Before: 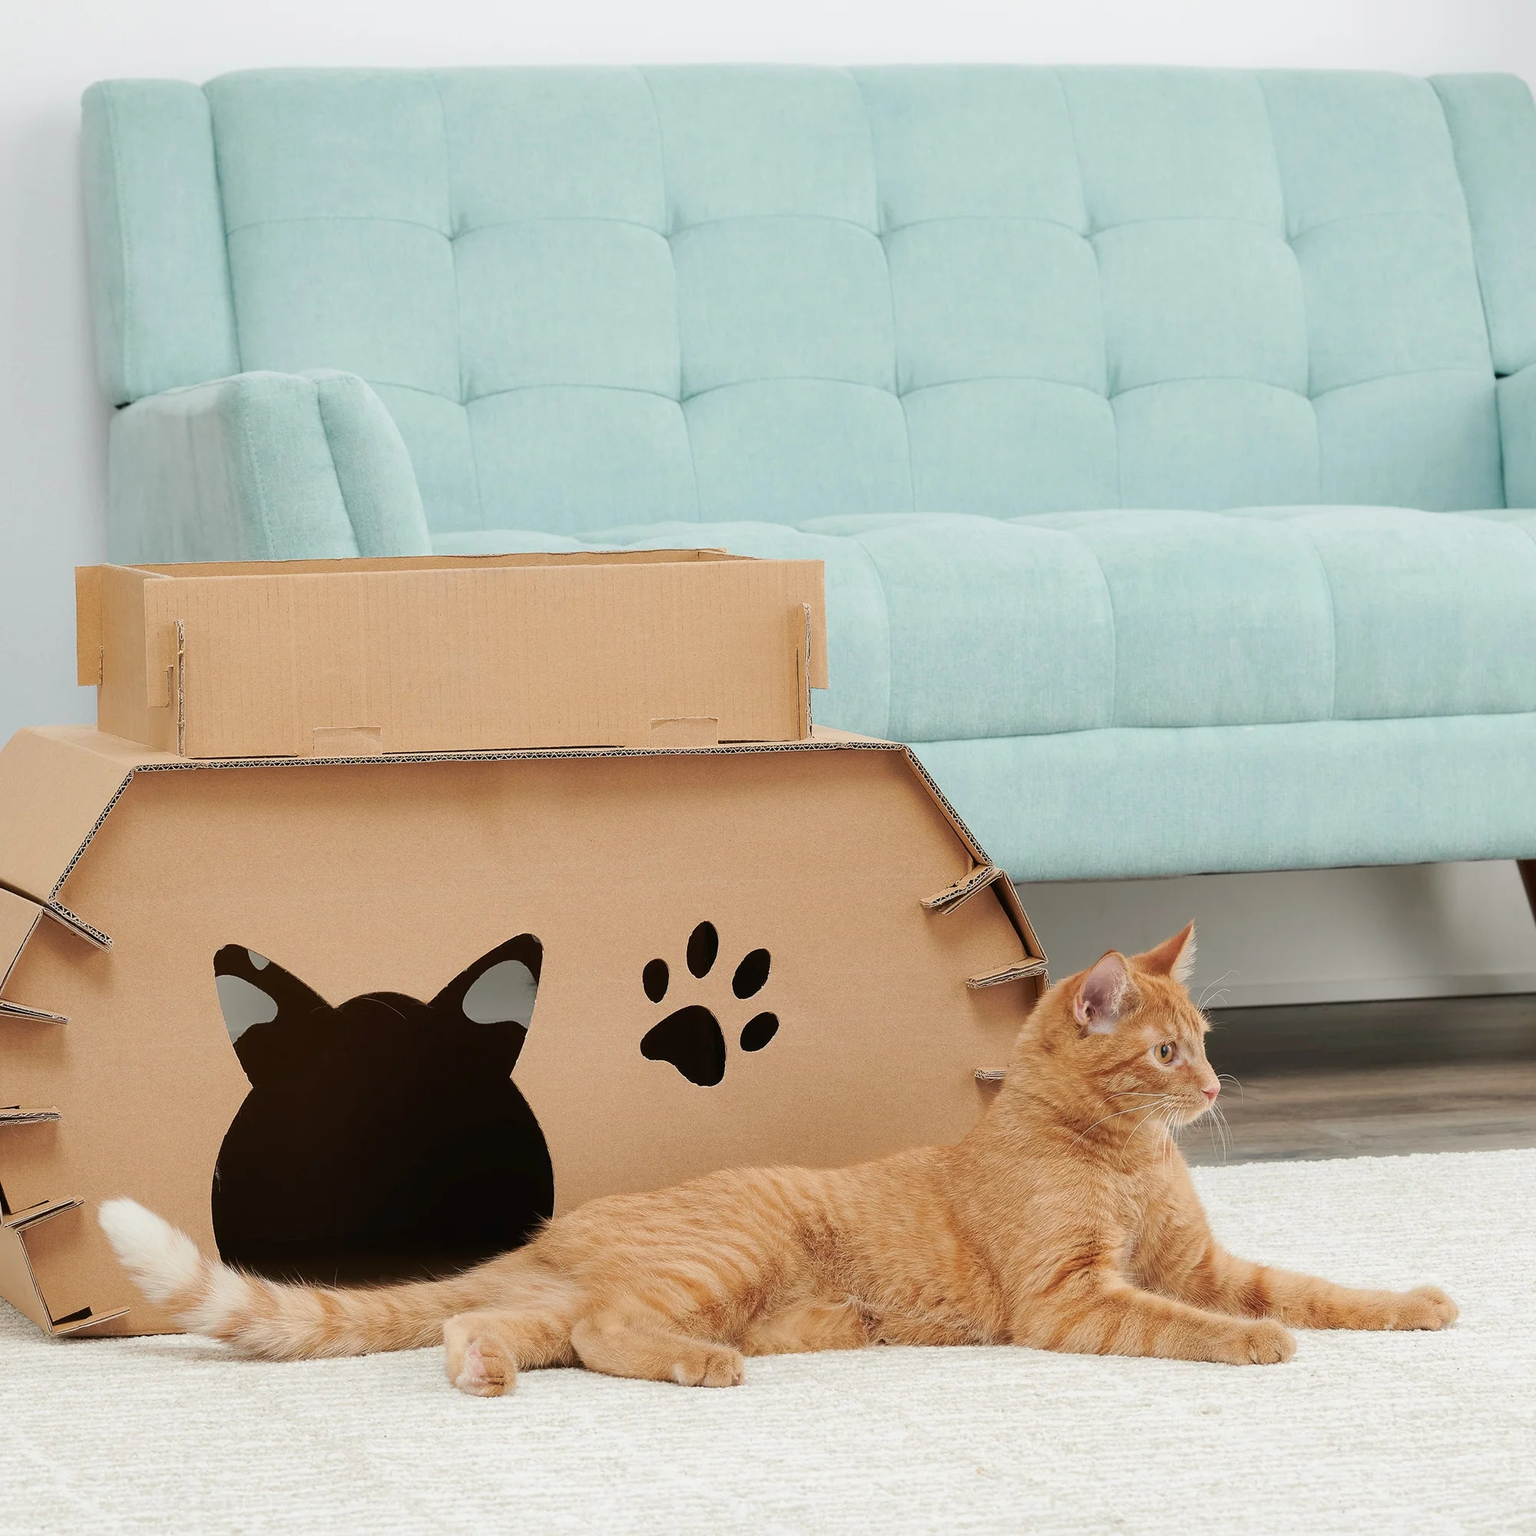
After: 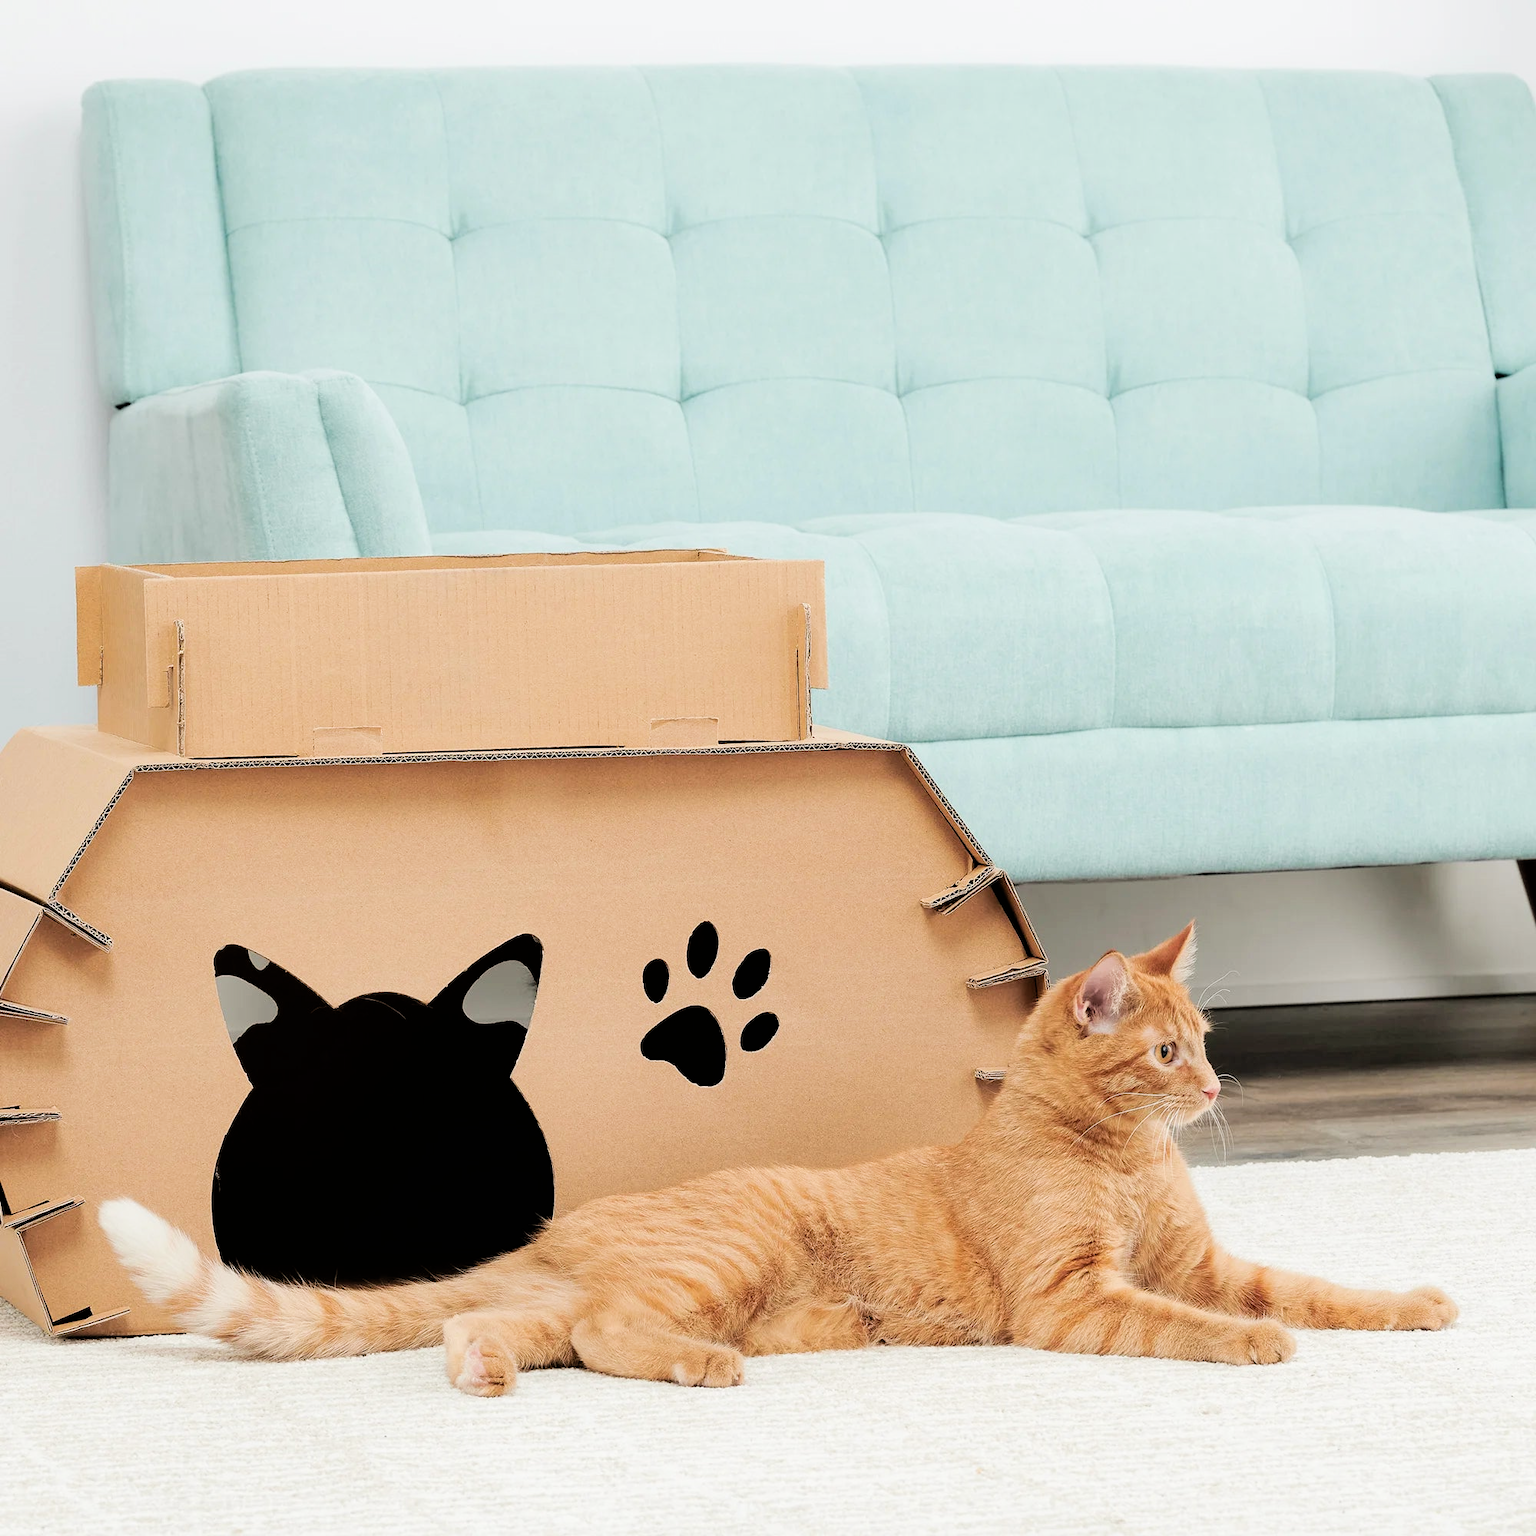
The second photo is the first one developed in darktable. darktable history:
filmic rgb: black relative exposure -5.12 EV, white relative exposure 3.98 EV, hardness 2.88, contrast 1.2, highlights saturation mix -28.96%
levels: mode automatic, levels [0.093, 0.434, 0.988]
